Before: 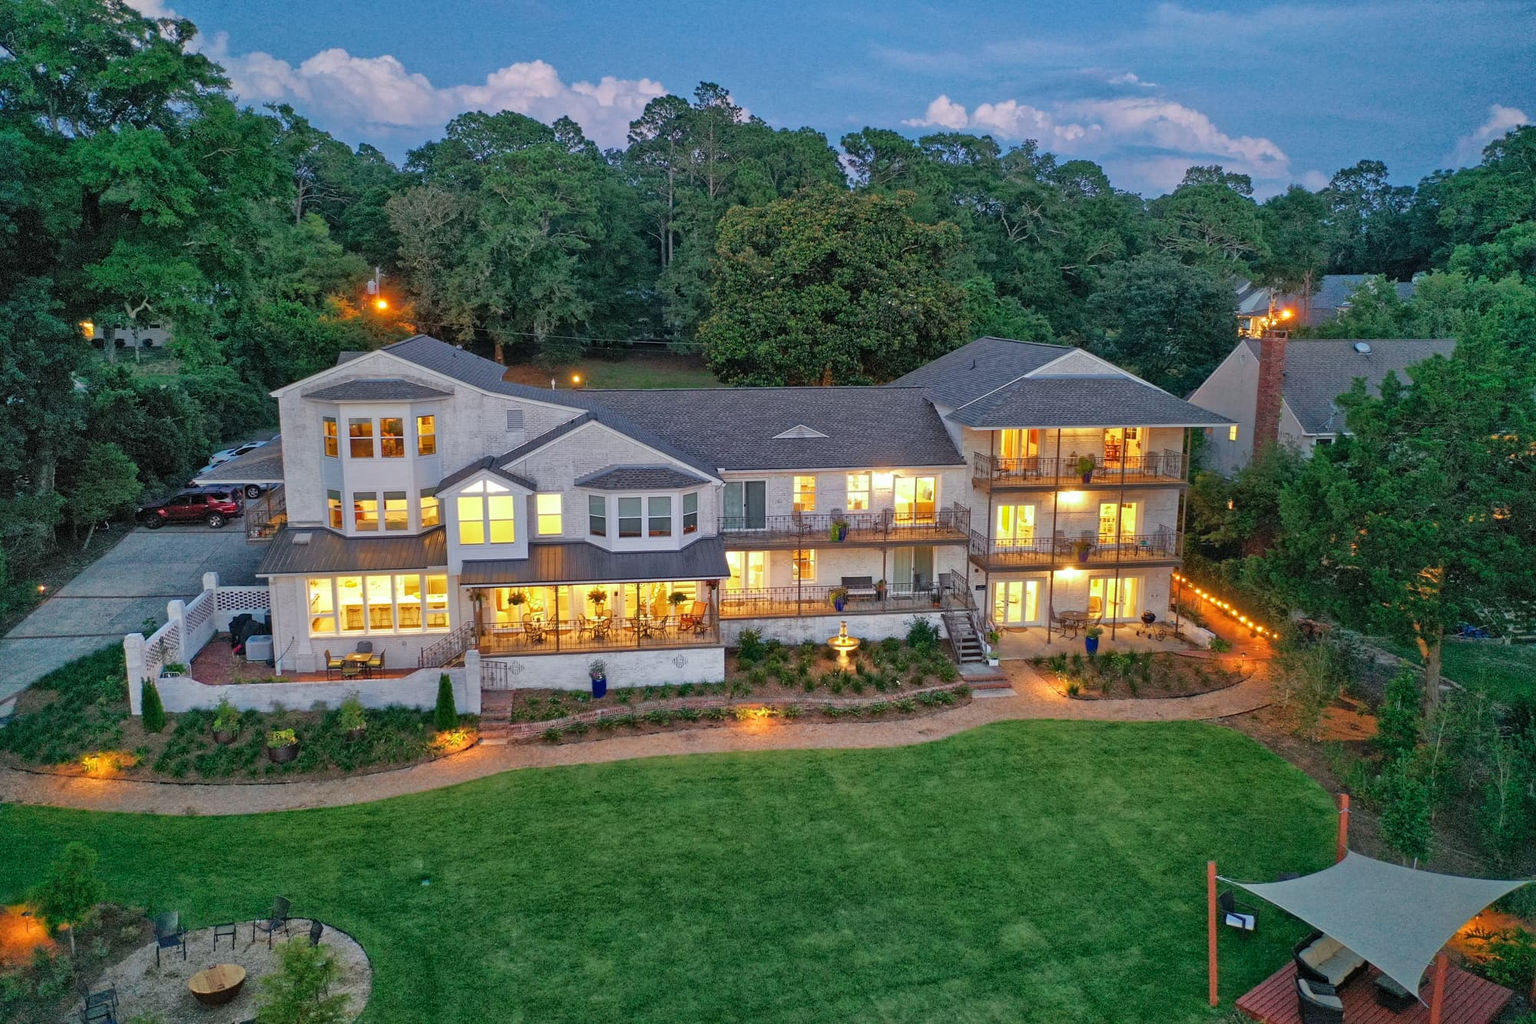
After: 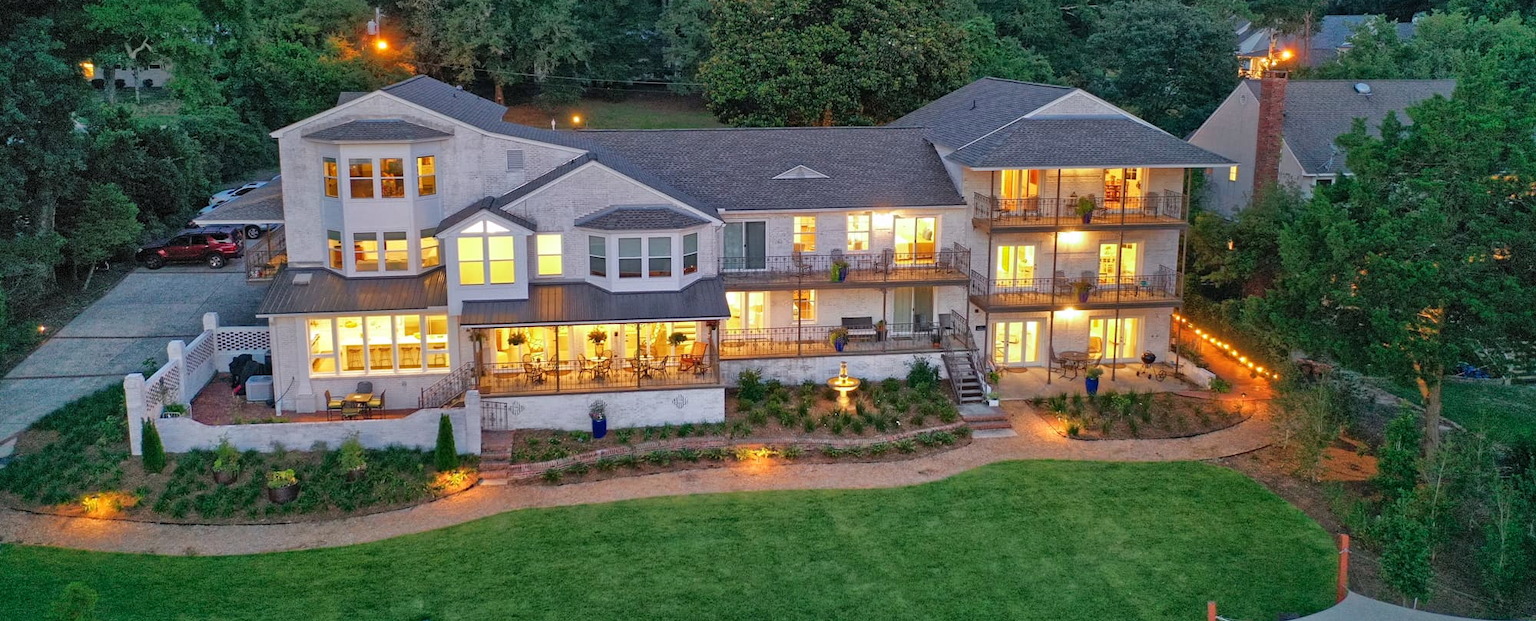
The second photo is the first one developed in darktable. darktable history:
white balance: red 1.009, blue 1.027
crop and rotate: top 25.357%, bottom 13.942%
